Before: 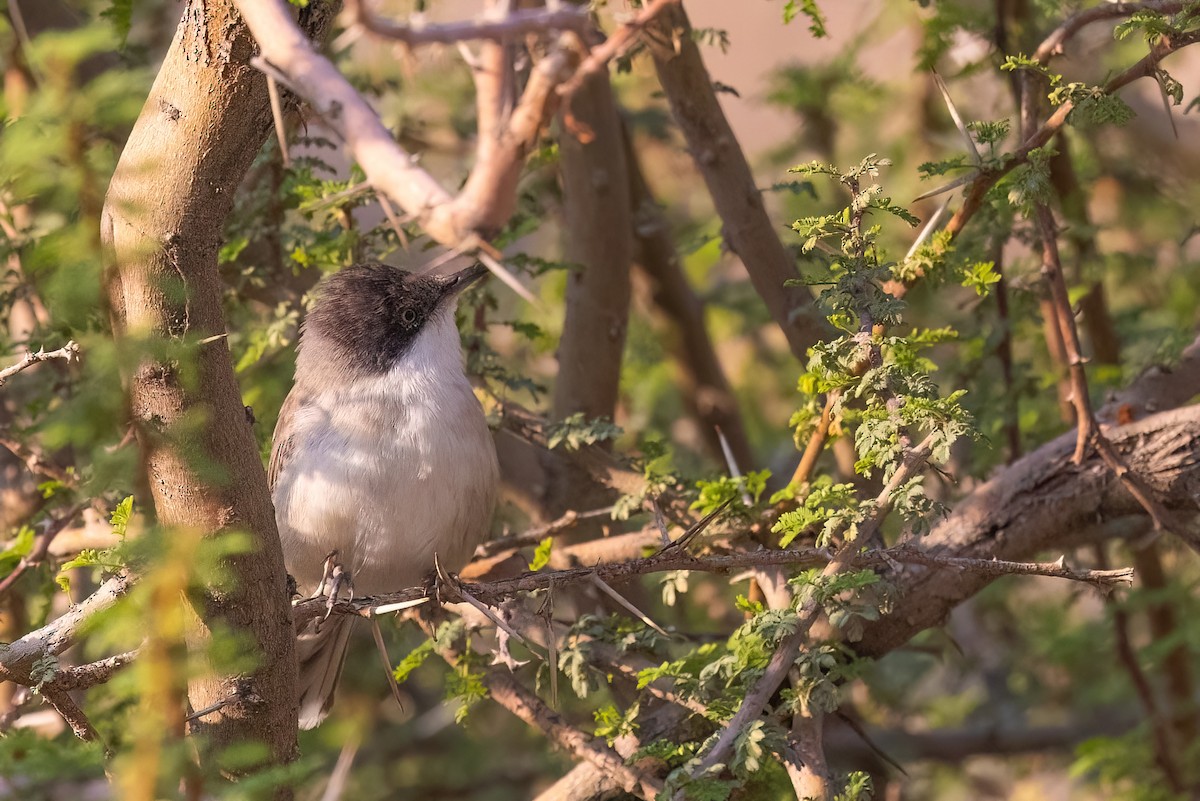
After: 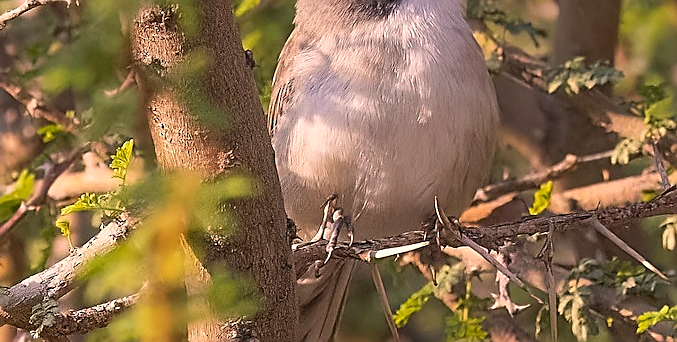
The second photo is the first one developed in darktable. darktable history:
crop: top 44.458%, right 43.519%, bottom 12.804%
sharpen: radius 1.418, amount 1.267, threshold 0.608
color balance rgb: highlights gain › chroma 2.334%, highlights gain › hue 38.25°, perceptual saturation grading › global saturation -1.424%, global vibrance 20%
